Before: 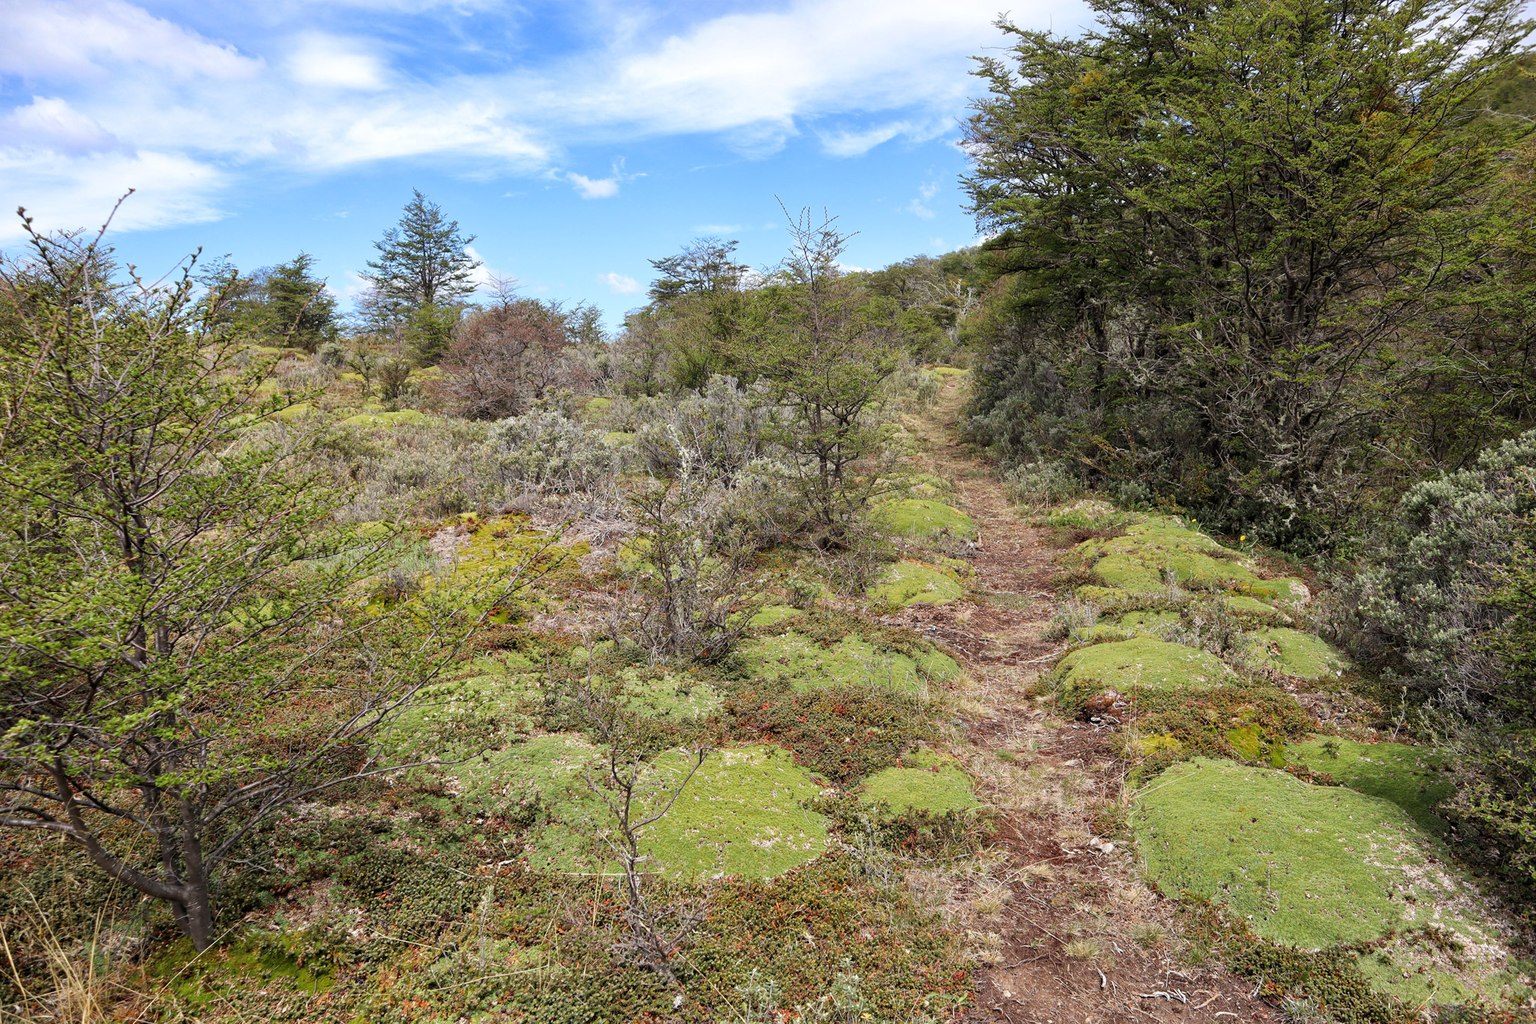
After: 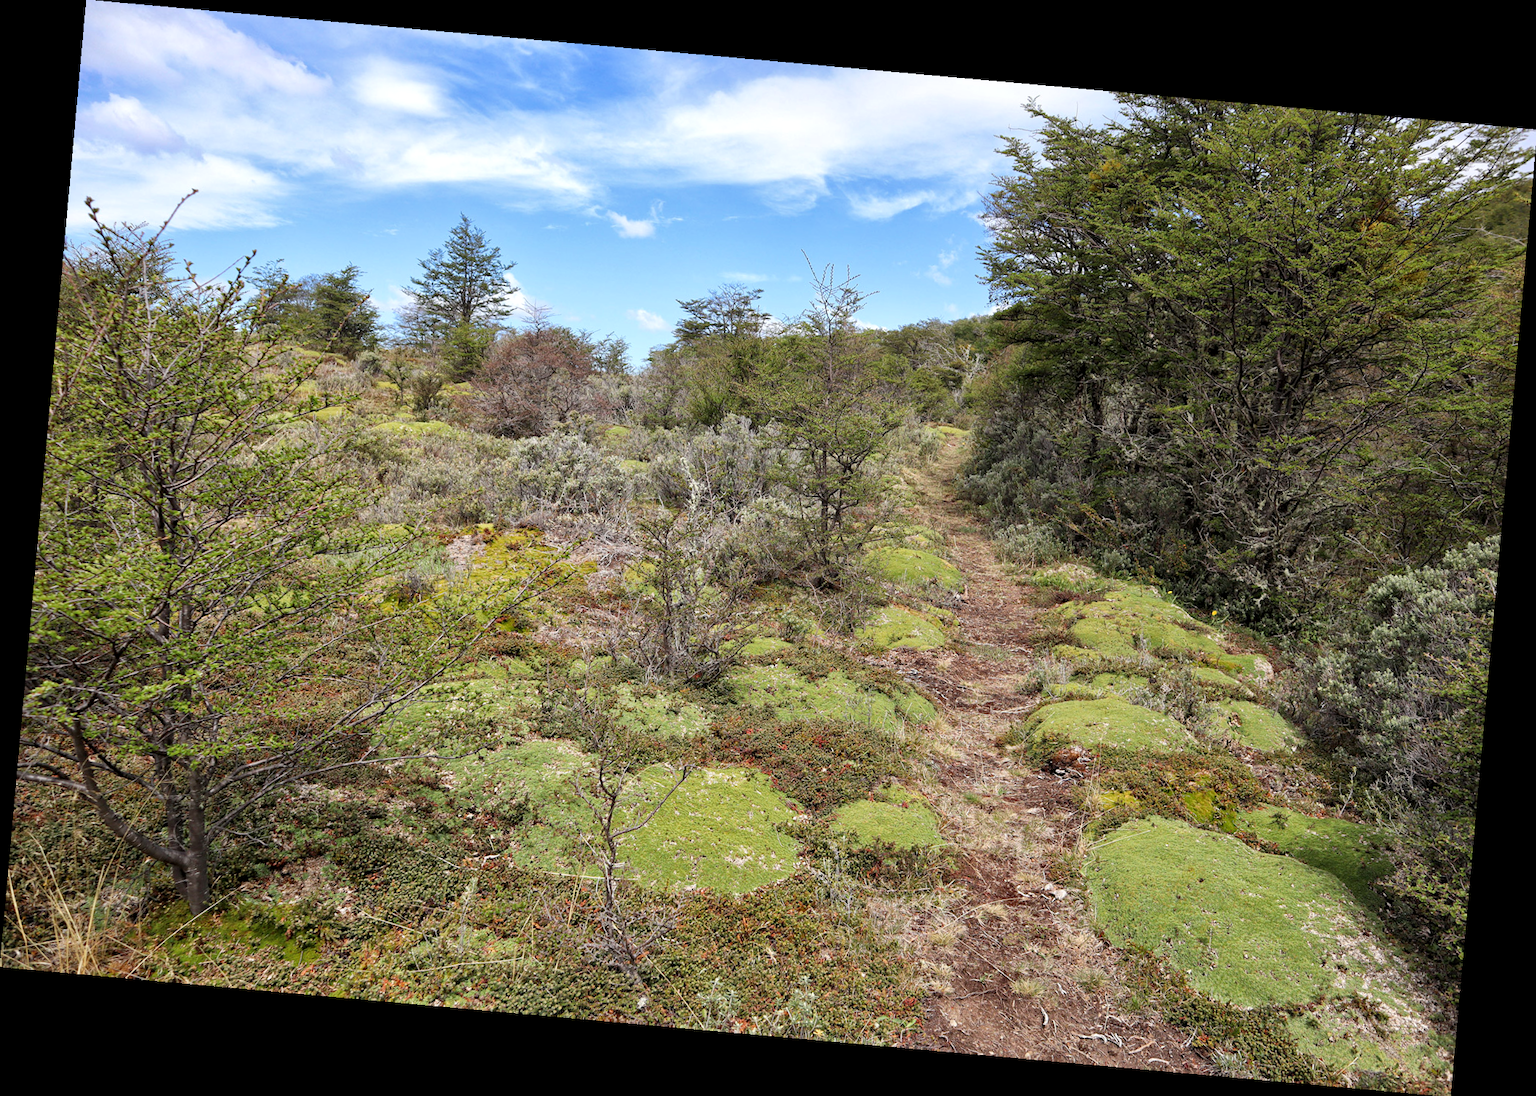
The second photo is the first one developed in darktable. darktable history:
rotate and perspective: rotation 5.12°, automatic cropping off
local contrast: mode bilateral grid, contrast 20, coarseness 50, detail 120%, midtone range 0.2
